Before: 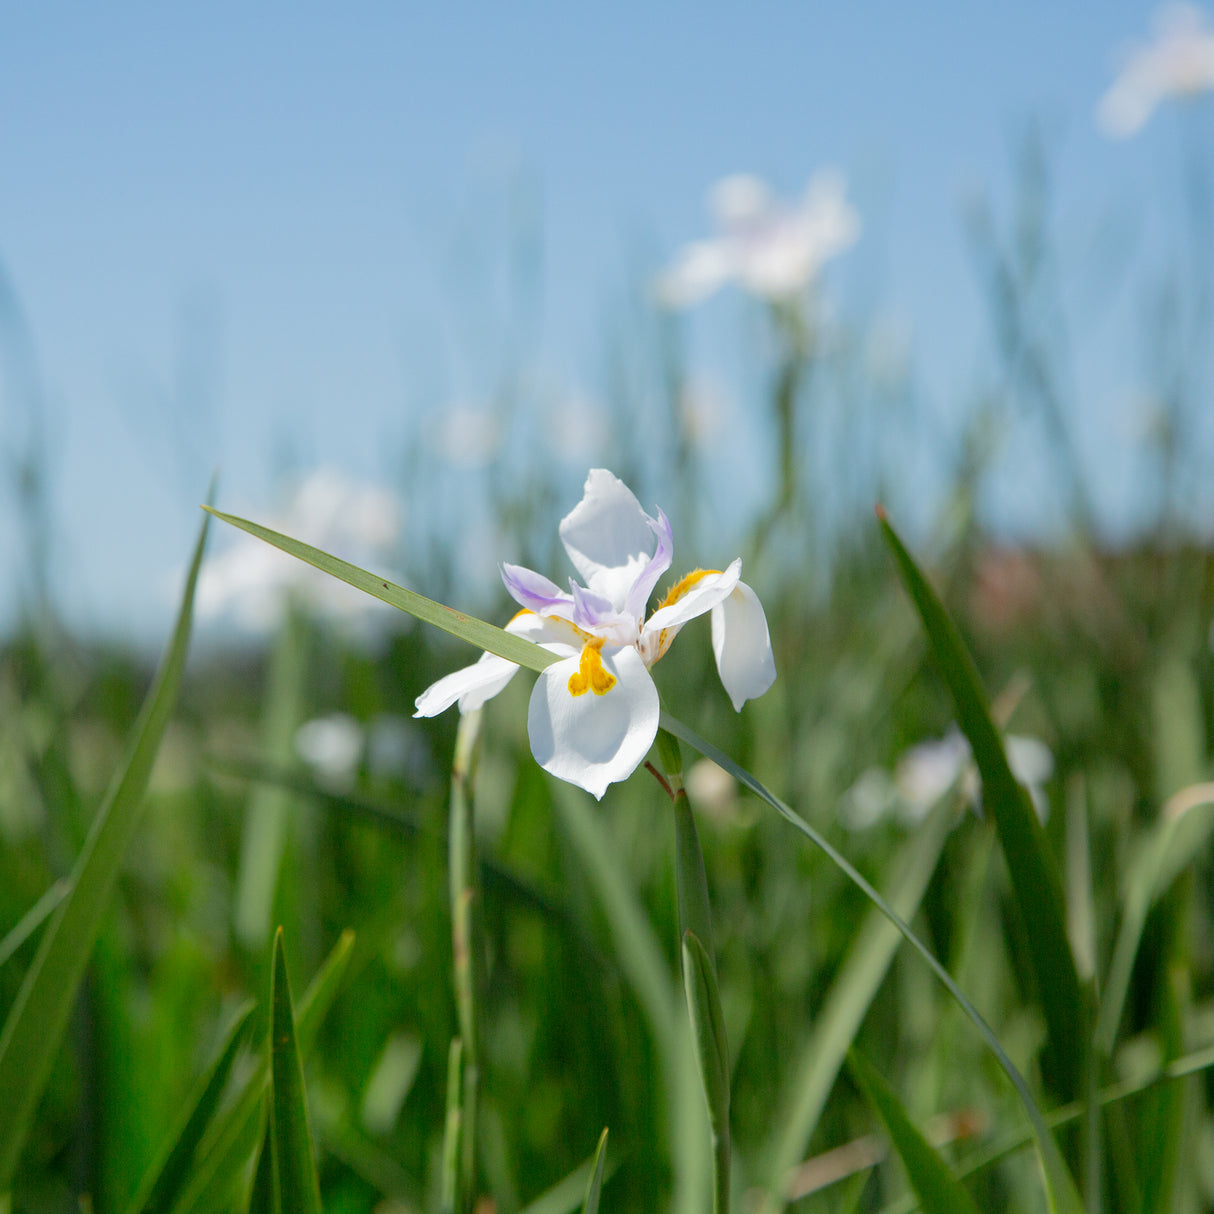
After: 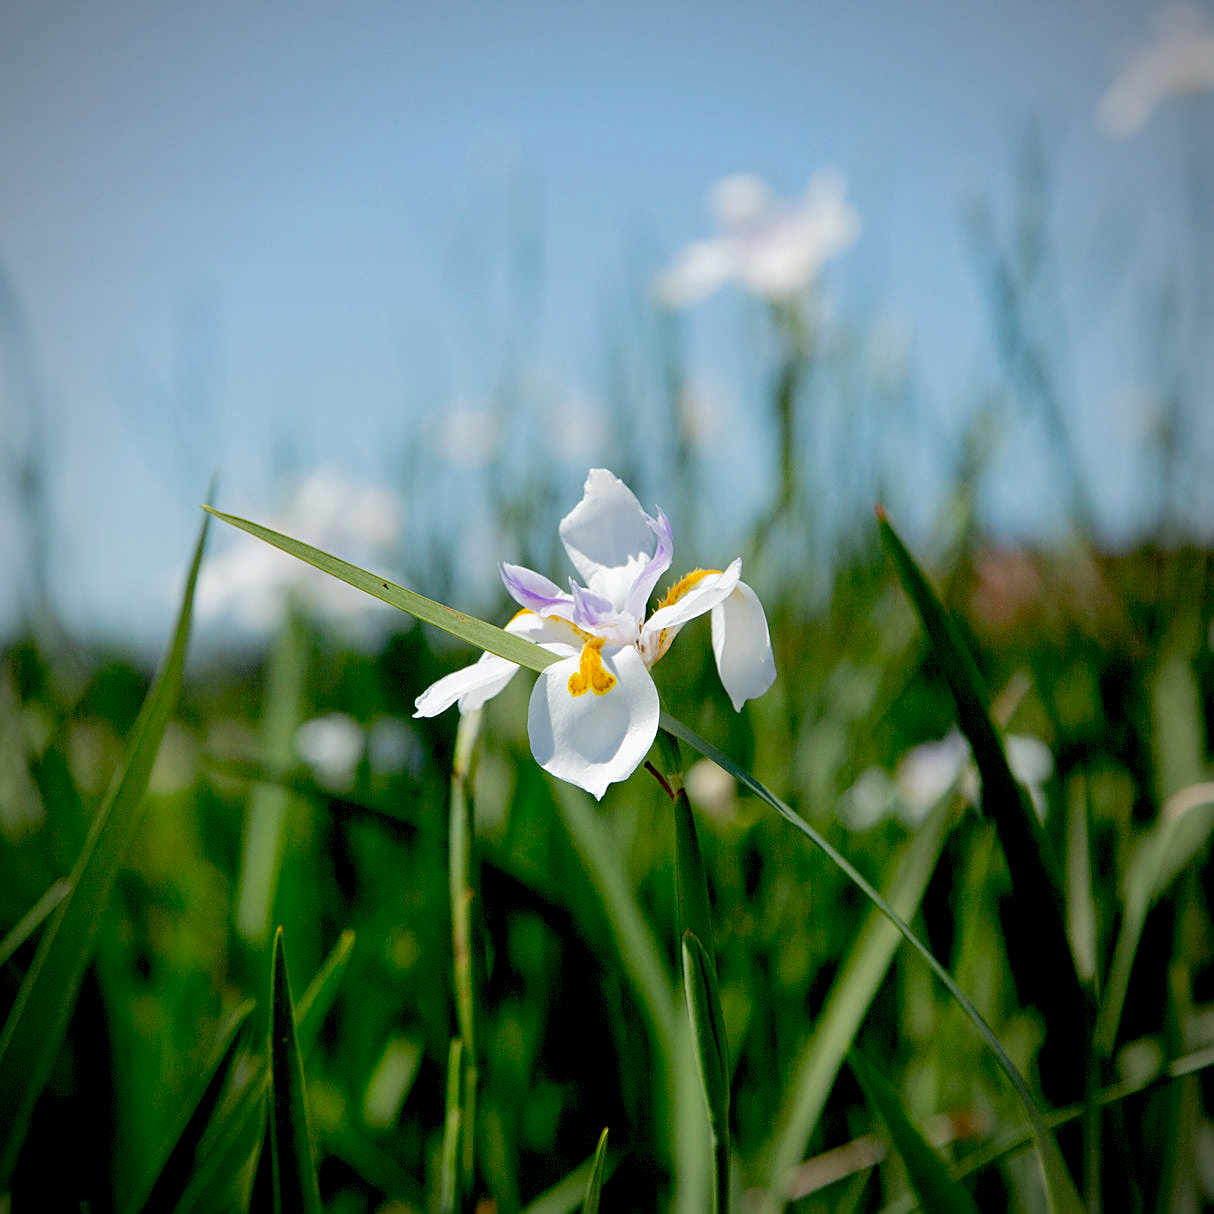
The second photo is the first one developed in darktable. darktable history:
sharpen: on, module defaults
exposure: black level correction 0.047, exposure 0.013 EV, compensate highlight preservation false
vignetting: fall-off radius 60.92%
